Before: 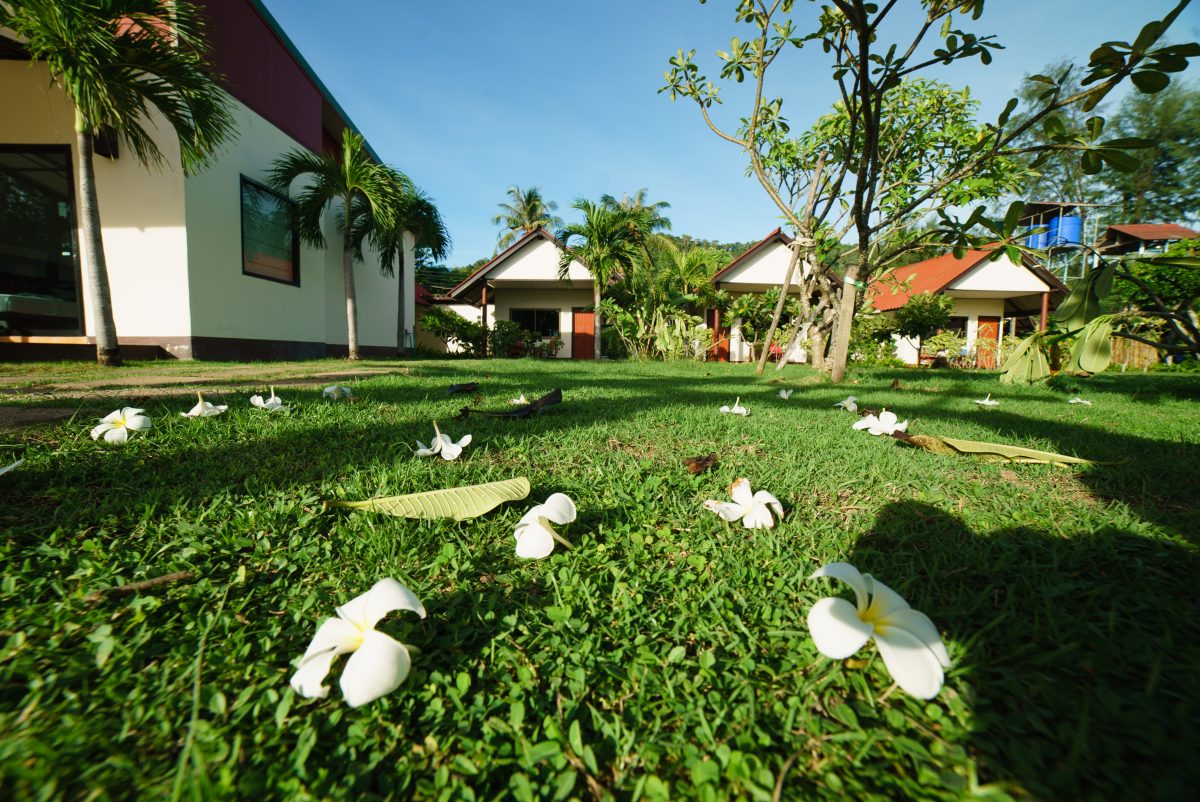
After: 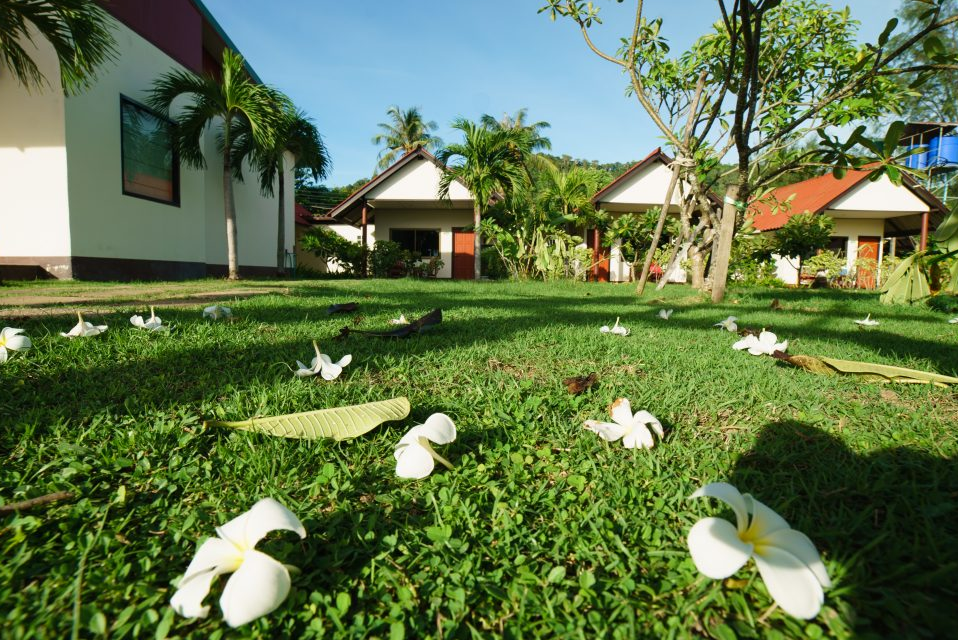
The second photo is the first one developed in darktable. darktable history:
contrast equalizer: y [[0.5 ×6], [0.5 ×6], [0.5, 0.5, 0.501, 0.545, 0.707, 0.863], [0 ×6], [0 ×6]]
crop and rotate: left 10.071%, top 10.071%, right 10.02%, bottom 10.02%
